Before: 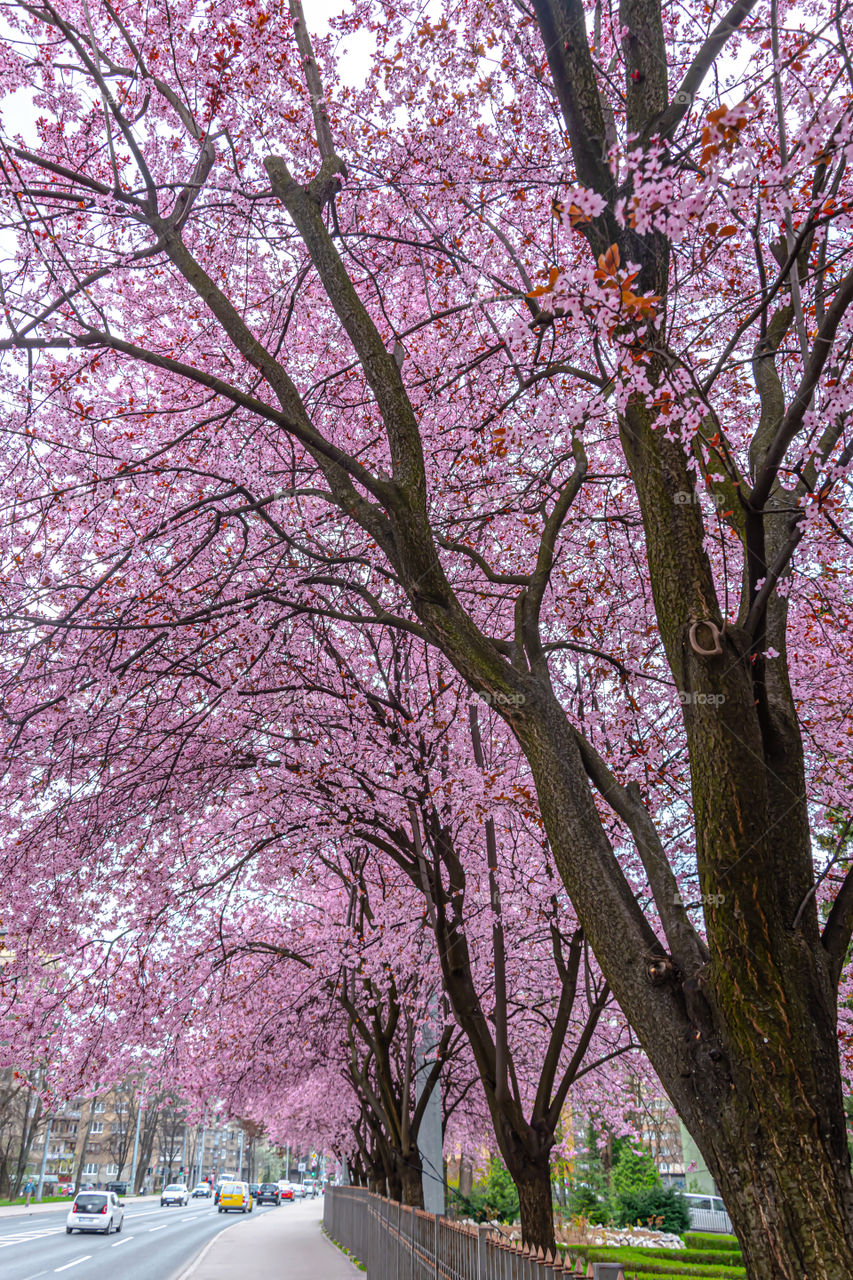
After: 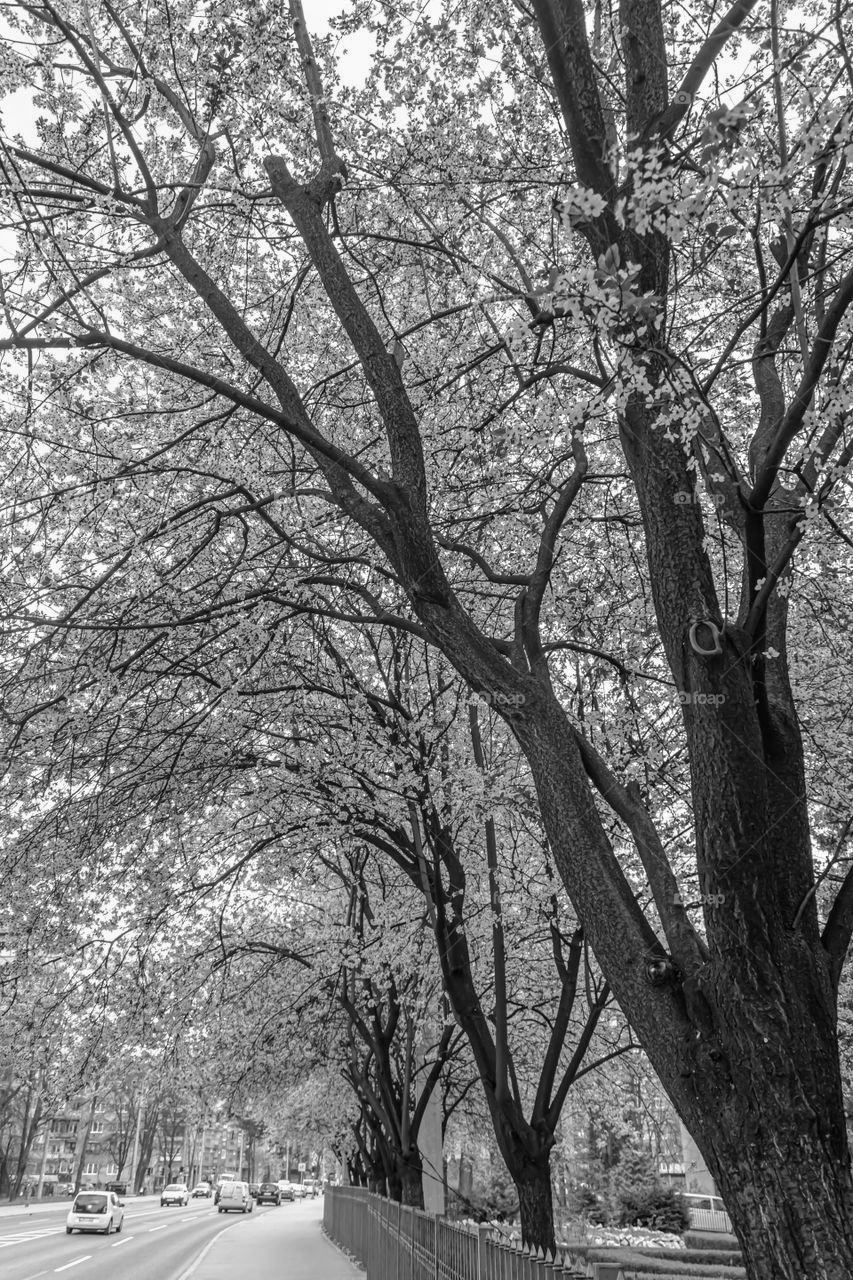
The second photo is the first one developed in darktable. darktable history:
contrast brightness saturation: saturation -0.17
tone equalizer: on, module defaults
monochrome: a -6.99, b 35.61, size 1.4
